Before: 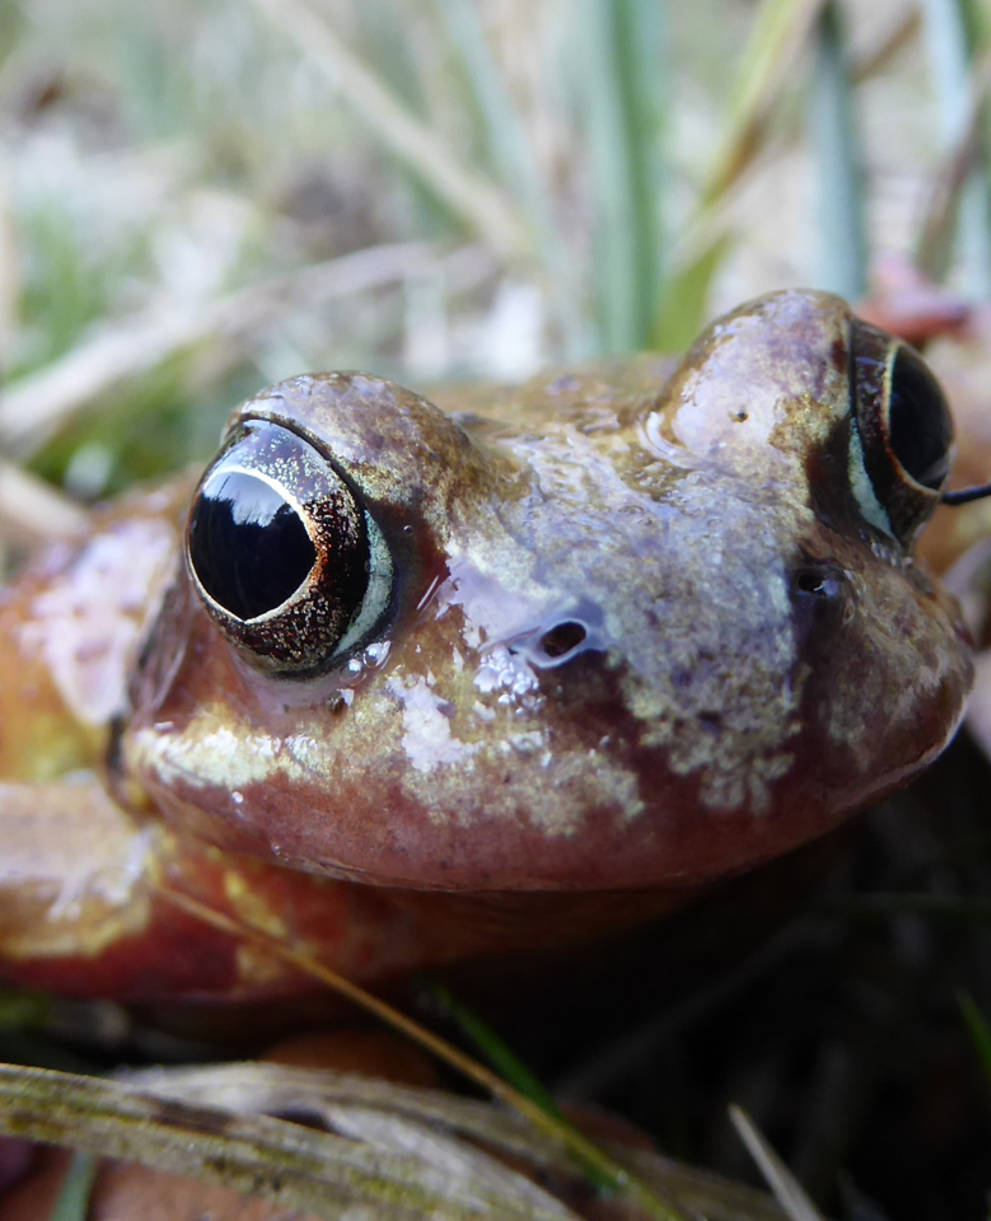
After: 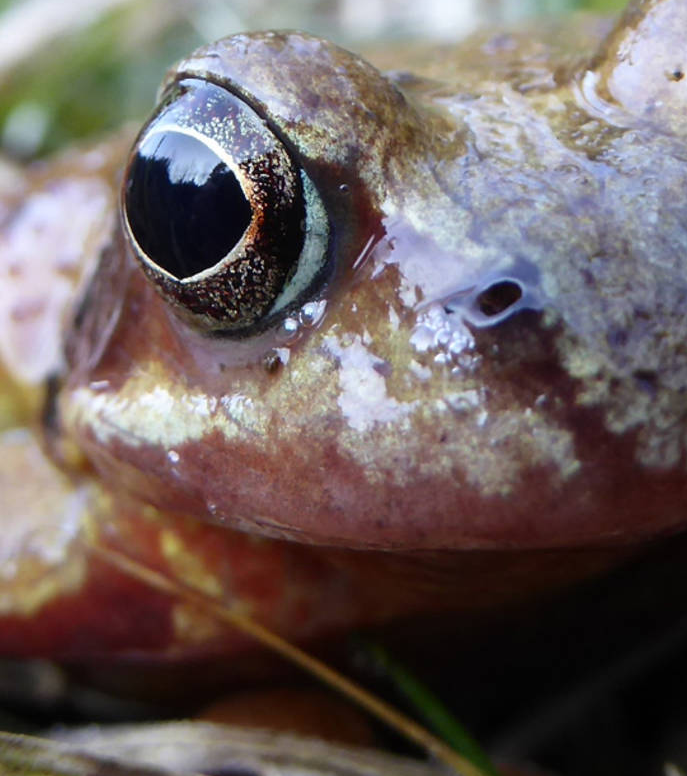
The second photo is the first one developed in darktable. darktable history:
crop: left 6.534%, top 27.961%, right 24.108%, bottom 8.423%
